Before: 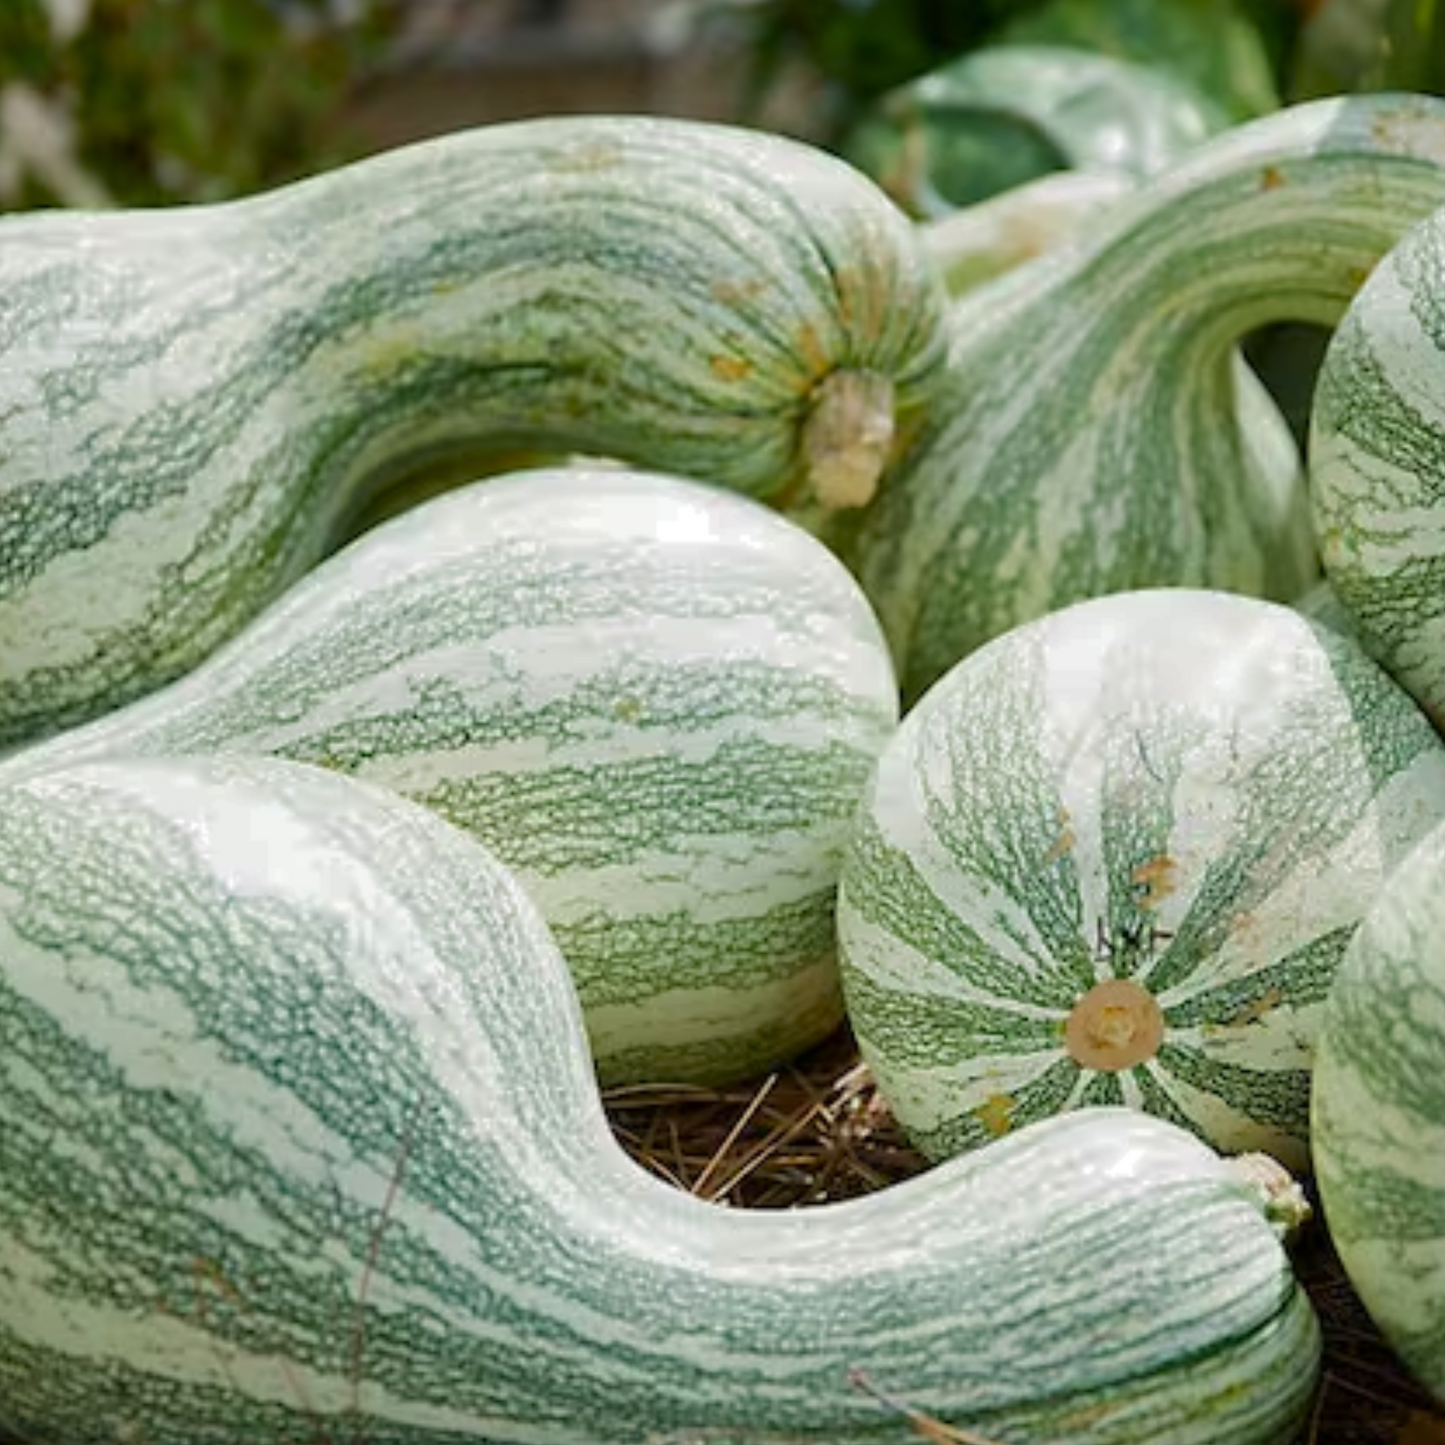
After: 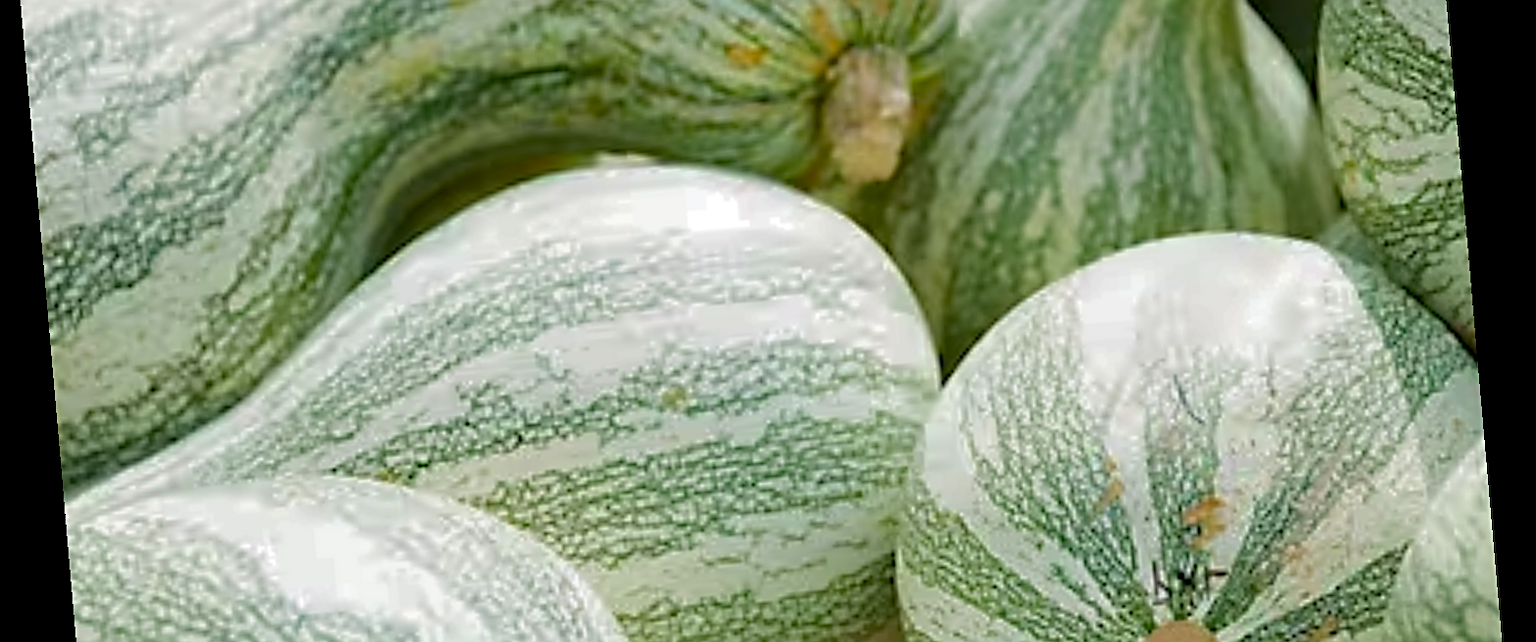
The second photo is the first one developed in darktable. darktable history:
rotate and perspective: rotation -4.98°, automatic cropping off
crop and rotate: top 23.84%, bottom 34.294%
sharpen: on, module defaults
haze removal: compatibility mode true, adaptive false
